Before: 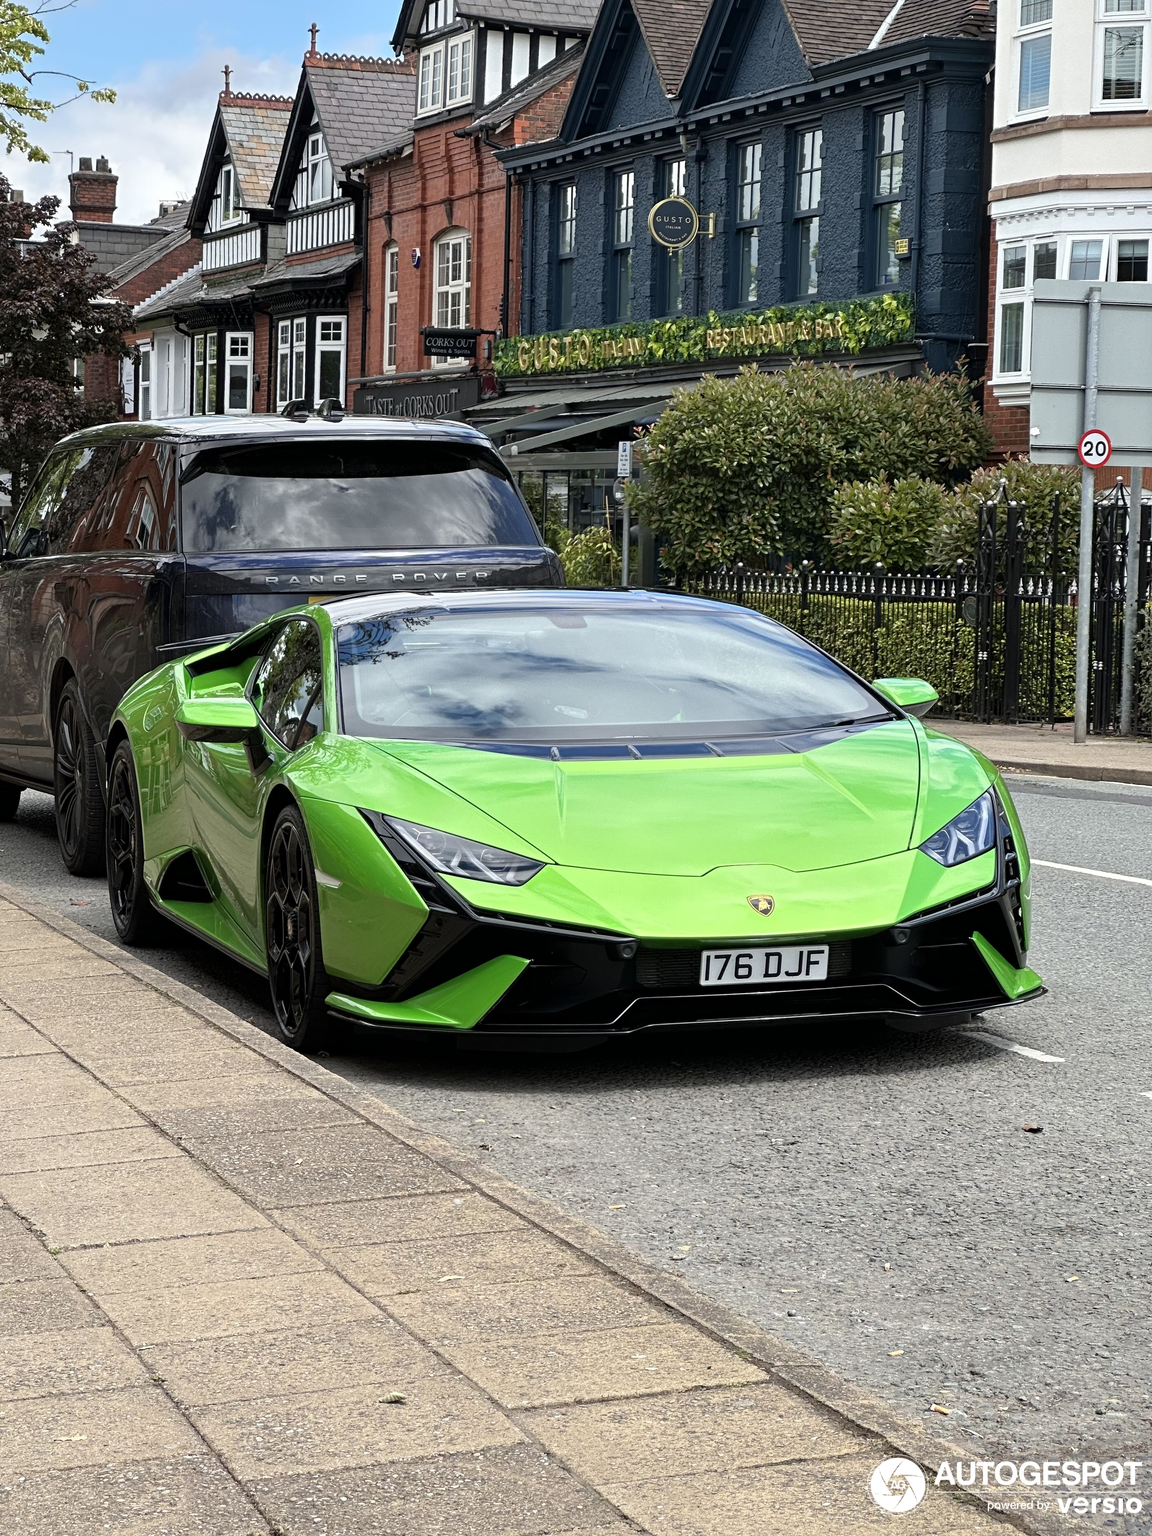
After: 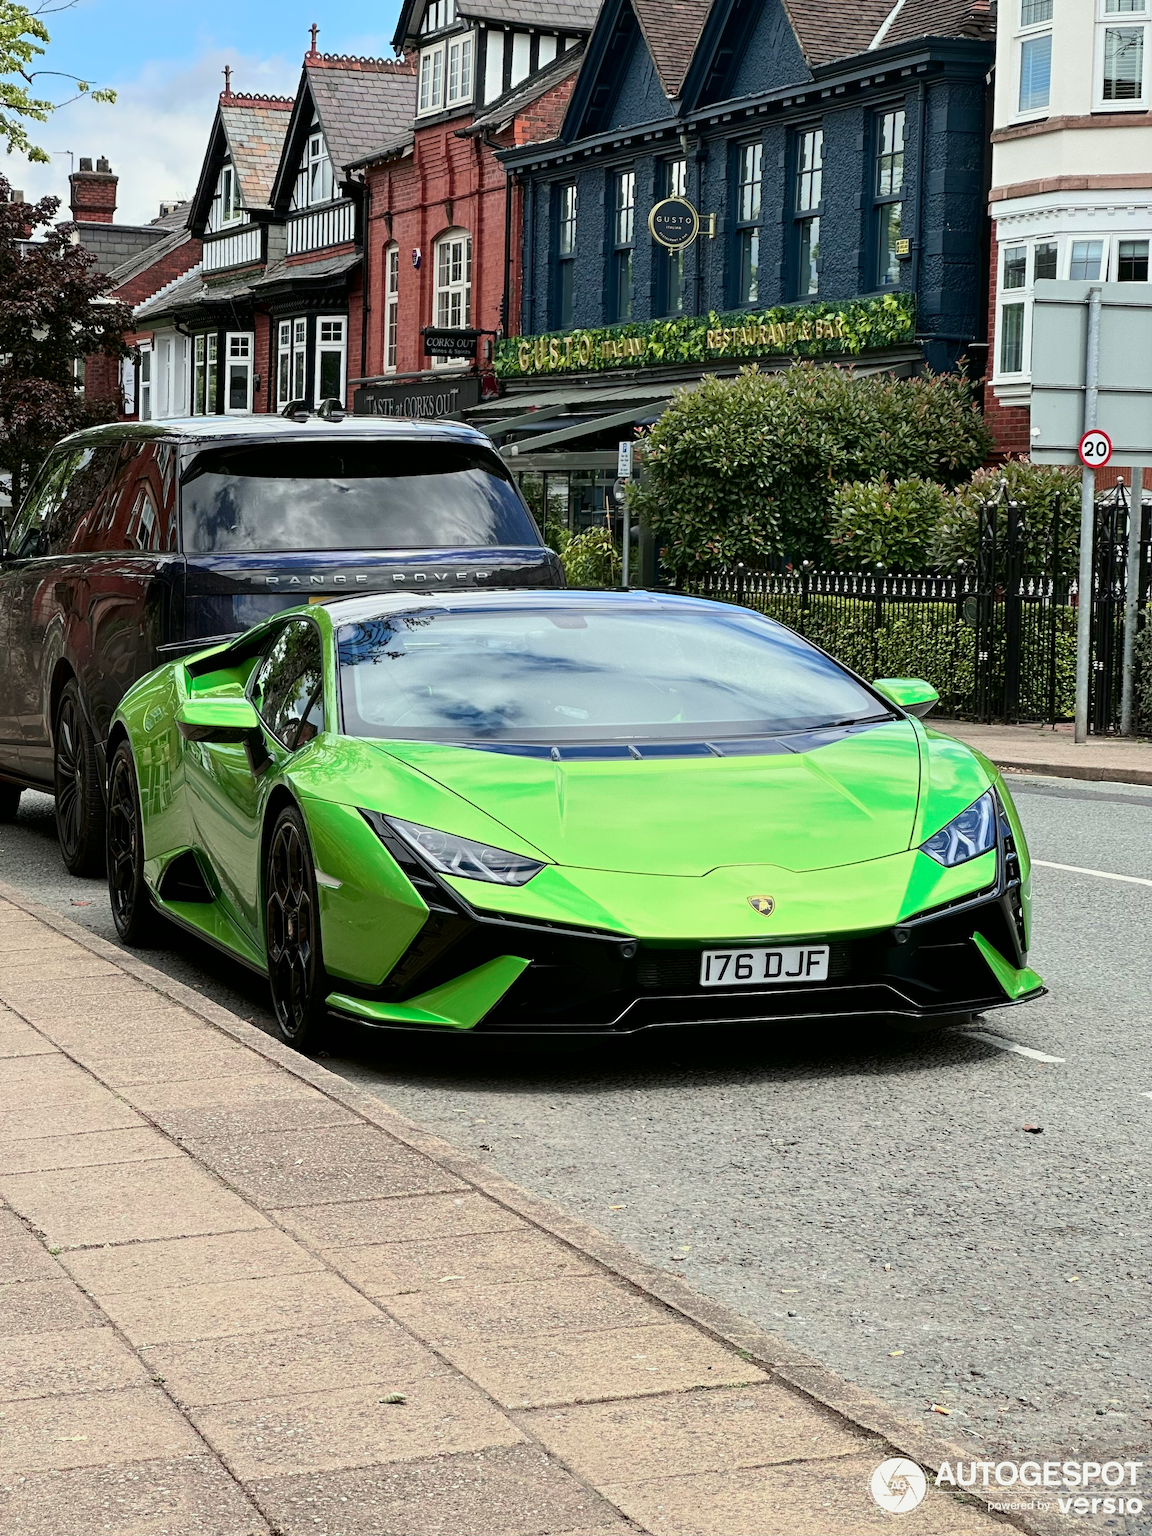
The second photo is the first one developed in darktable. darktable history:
tone equalizer: on, module defaults
tone curve: curves: ch0 [(0, 0) (0.068, 0.031) (0.175, 0.132) (0.337, 0.304) (0.498, 0.511) (0.748, 0.762) (0.993, 0.954)]; ch1 [(0, 0) (0.294, 0.184) (0.359, 0.34) (0.362, 0.35) (0.43, 0.41) (0.469, 0.453) (0.495, 0.489) (0.54, 0.563) (0.612, 0.641) (1, 1)]; ch2 [(0, 0) (0.431, 0.419) (0.495, 0.502) (0.524, 0.534) (0.557, 0.56) (0.634, 0.654) (0.728, 0.722) (1, 1)], color space Lab, independent channels, preserve colors none
